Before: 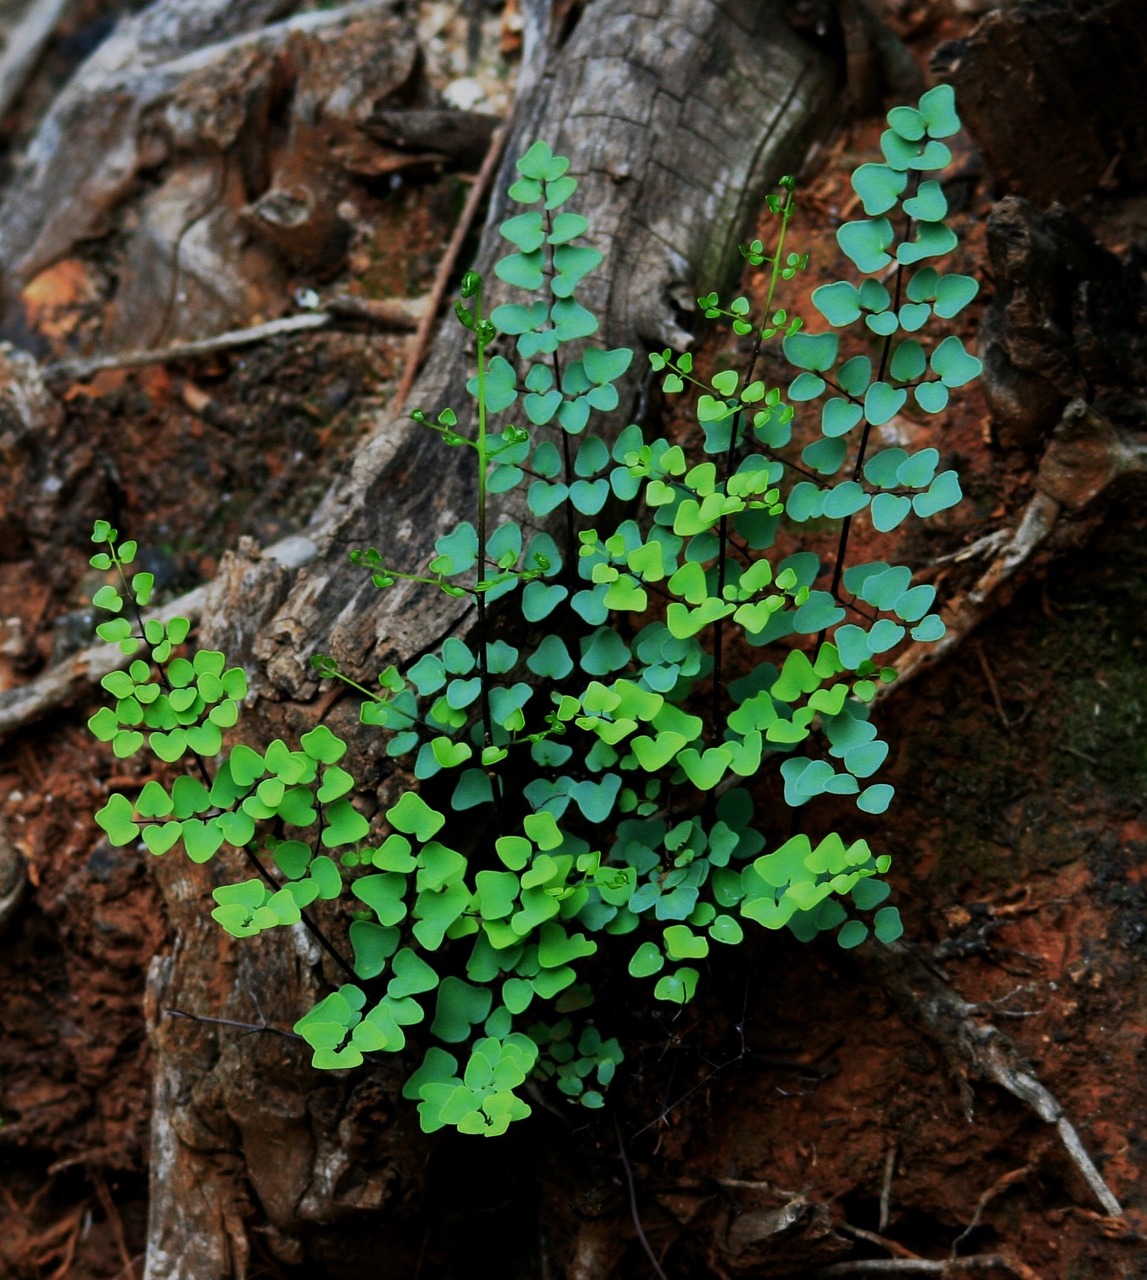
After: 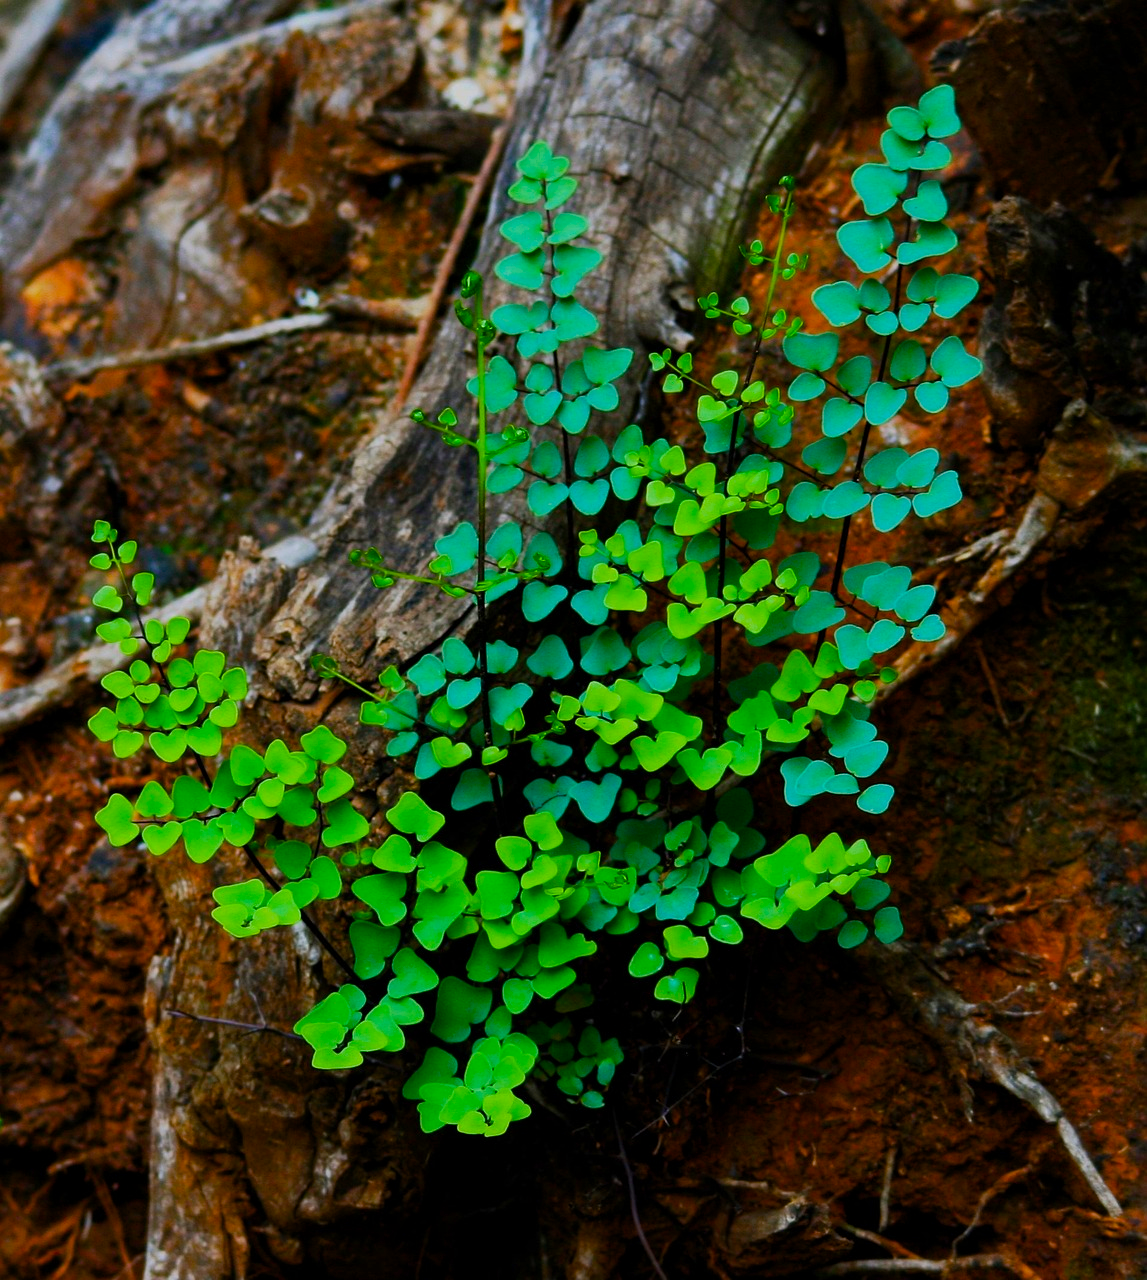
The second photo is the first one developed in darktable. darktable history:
color balance rgb: shadows lift › hue 86.85°, perceptual saturation grading › global saturation 20.417%, perceptual saturation grading › highlights -19.701%, perceptual saturation grading › shadows 29.773%, global vibrance 50.43%
